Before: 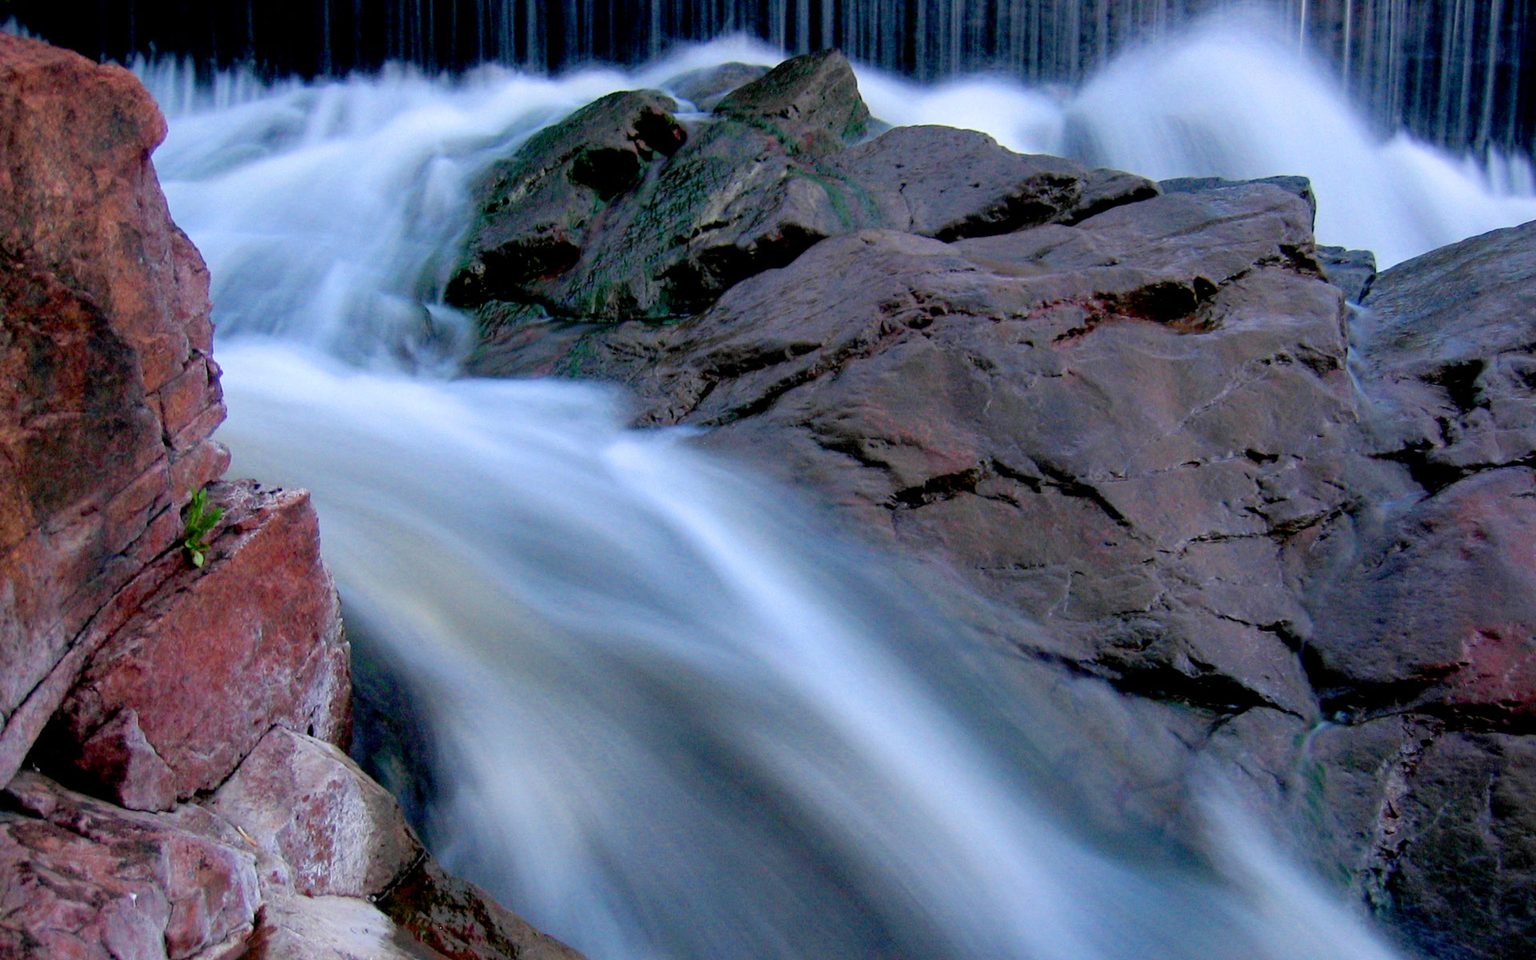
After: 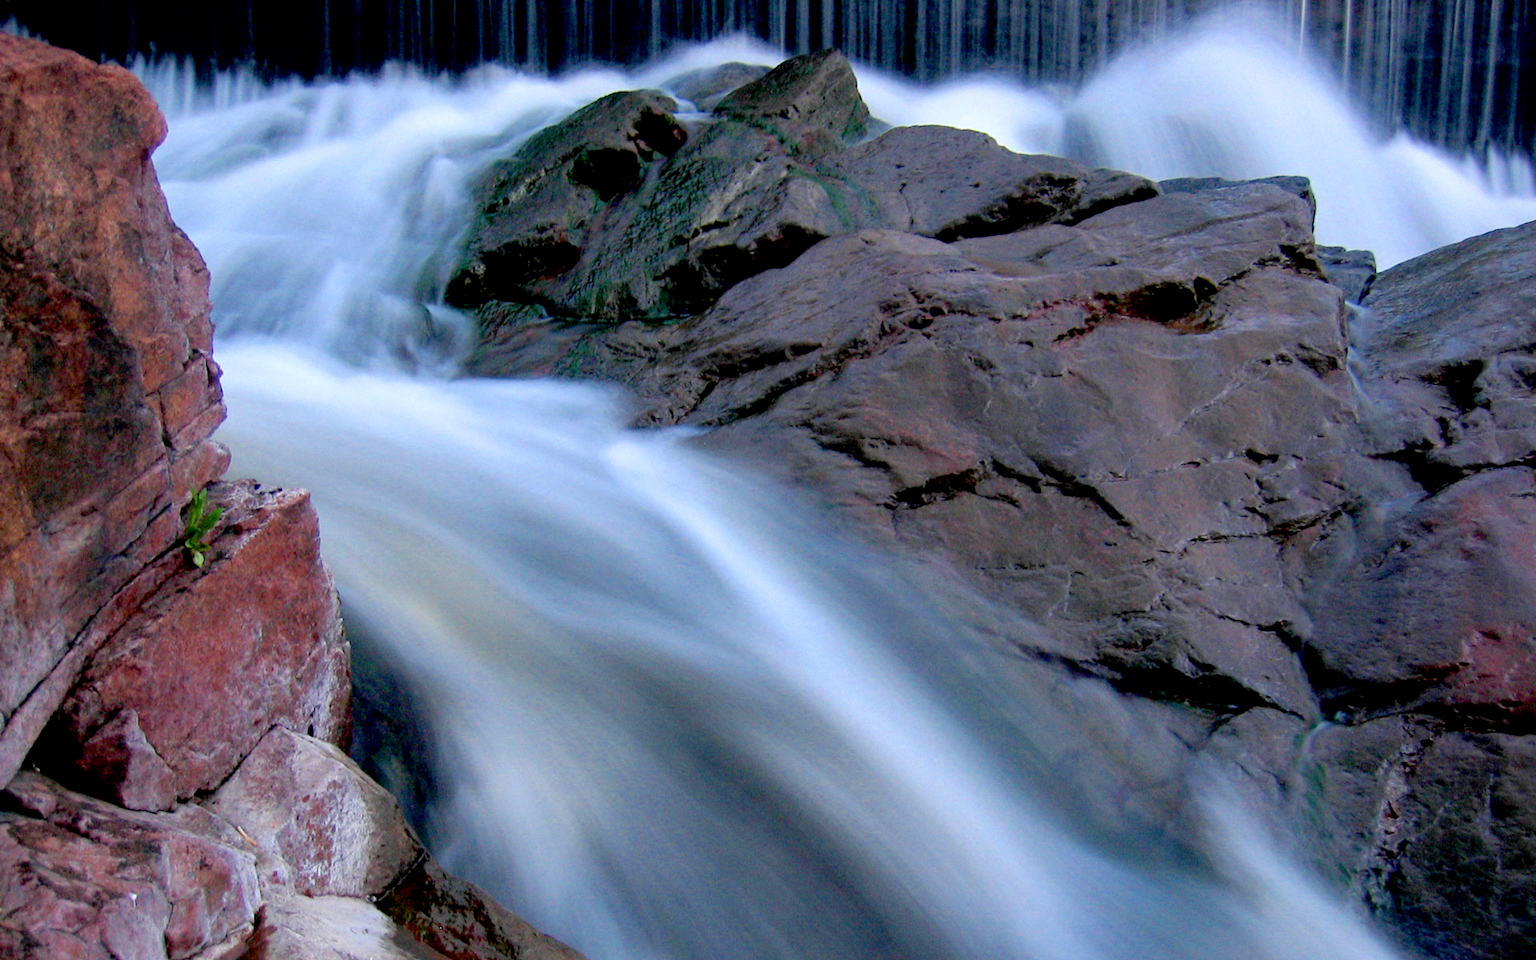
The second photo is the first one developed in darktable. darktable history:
exposure: black level correction 0.002, exposure 0.145 EV, compensate highlight preservation false
contrast brightness saturation: contrast 0.013, saturation -0.063
